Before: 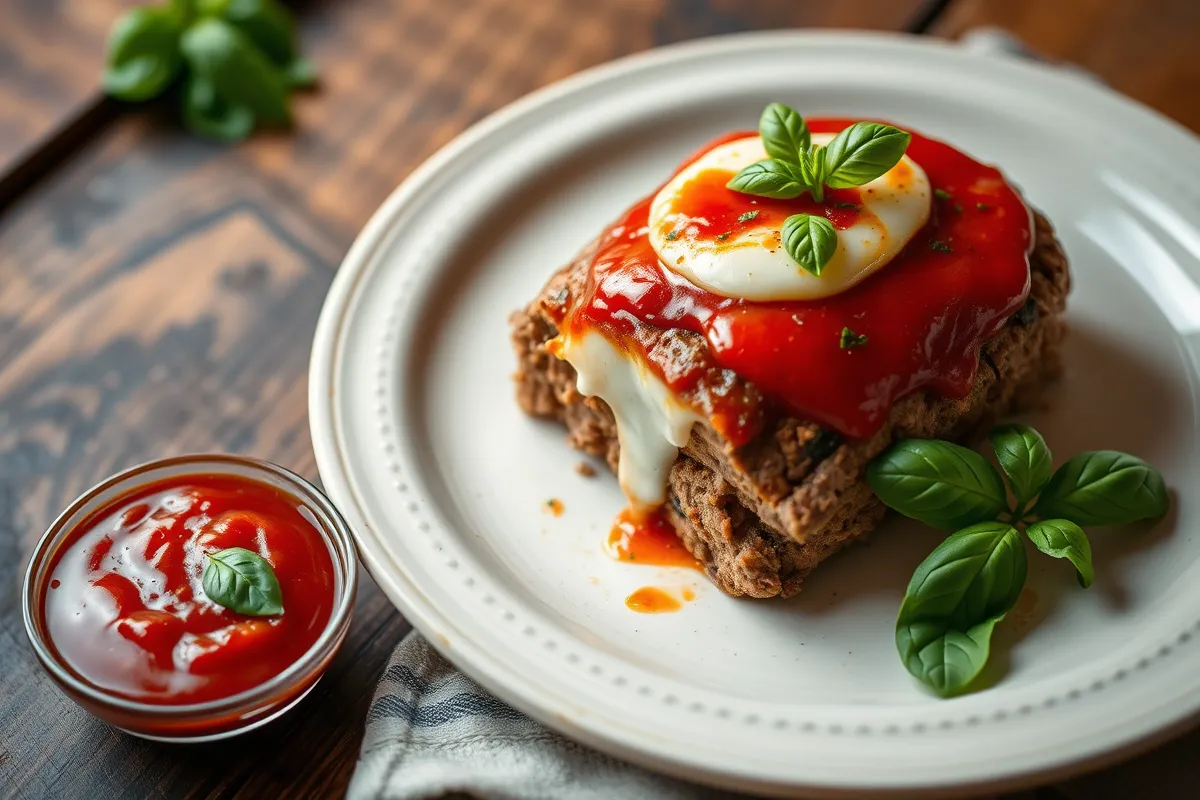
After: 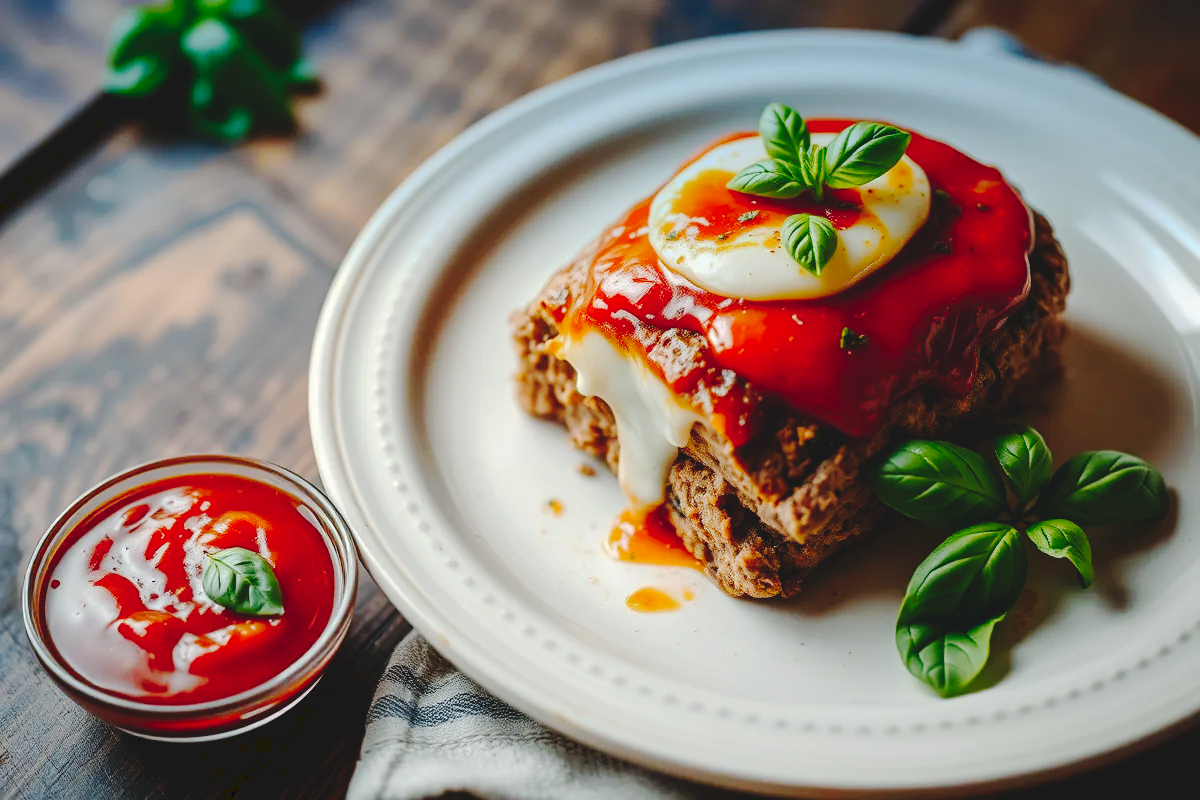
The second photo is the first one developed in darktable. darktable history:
graduated density: density 2.02 EV, hardness 44%, rotation 0.374°, offset 8.21, hue 208.8°, saturation 97%
tone curve: curves: ch0 [(0, 0) (0.003, 0.089) (0.011, 0.089) (0.025, 0.088) (0.044, 0.089) (0.069, 0.094) (0.1, 0.108) (0.136, 0.119) (0.177, 0.147) (0.224, 0.204) (0.277, 0.28) (0.335, 0.389) (0.399, 0.486) (0.468, 0.588) (0.543, 0.647) (0.623, 0.705) (0.709, 0.759) (0.801, 0.815) (0.898, 0.873) (1, 1)], preserve colors none
